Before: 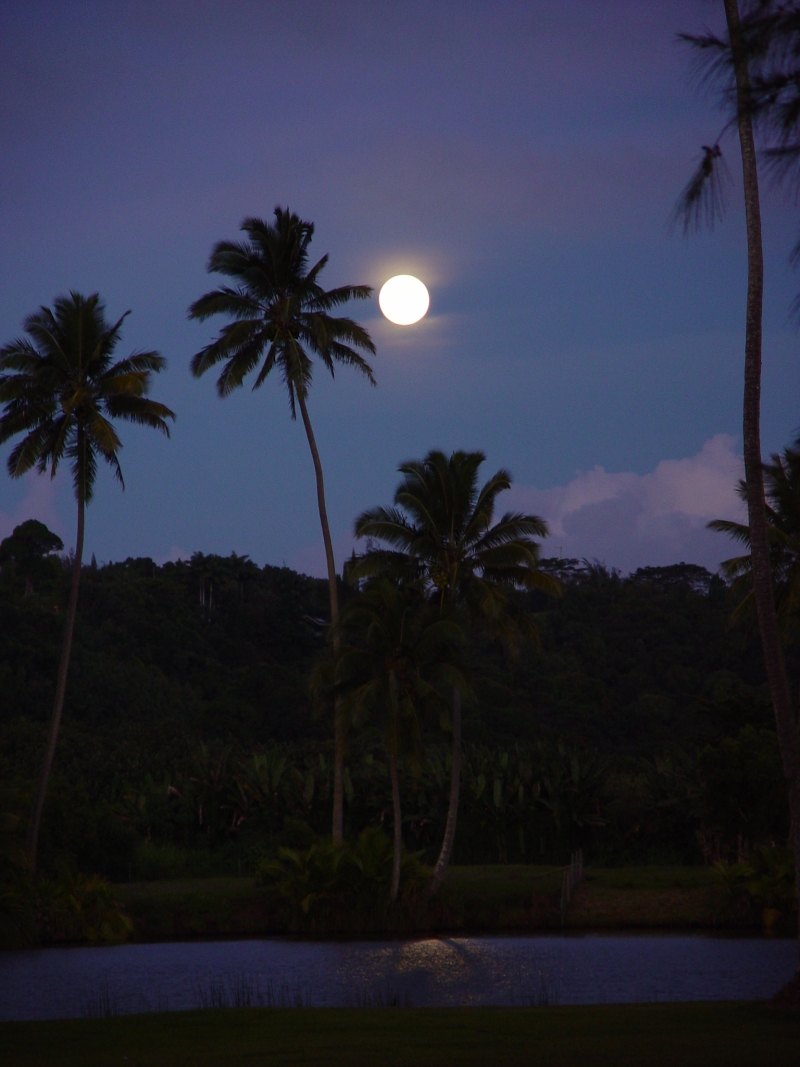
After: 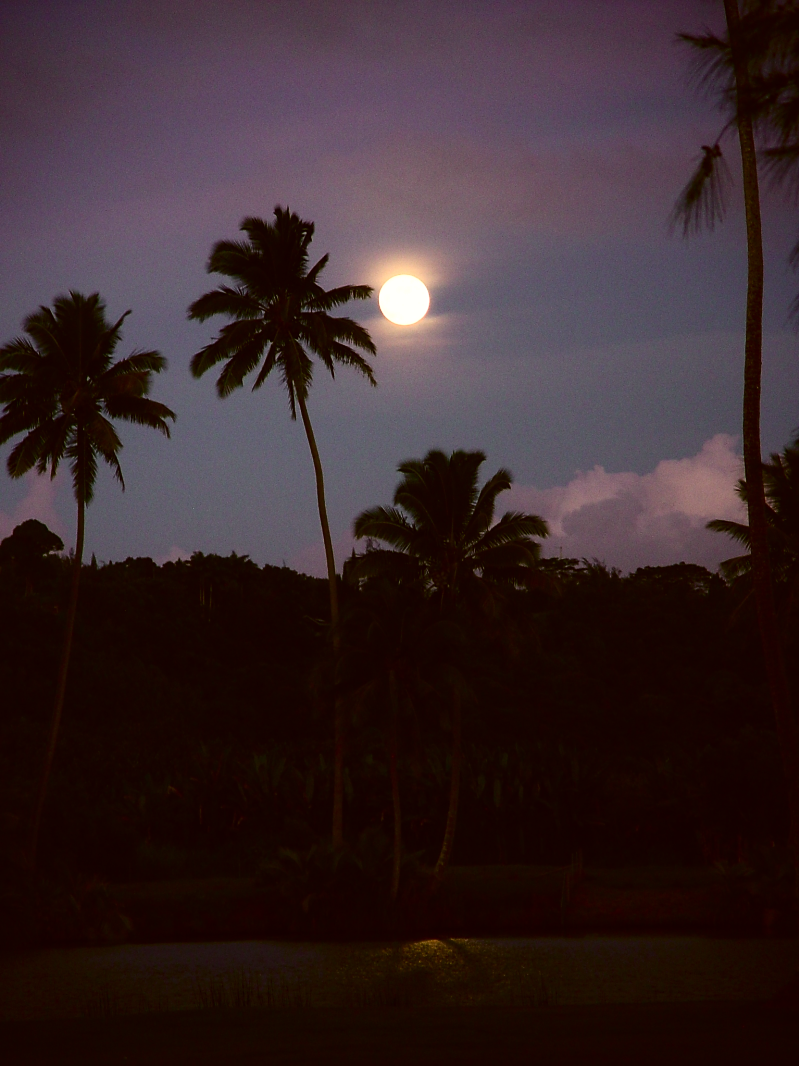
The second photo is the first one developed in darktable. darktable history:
color correction: highlights a* 8.78, highlights b* 15.69, shadows a* -0.641, shadows b* 26.9
exposure: exposure 0.167 EV, compensate highlight preservation false
tone equalizer: -8 EV -0.406 EV, -7 EV -0.362 EV, -6 EV -0.296 EV, -5 EV -0.24 EV, -3 EV 0.216 EV, -2 EV 0.348 EV, -1 EV 0.395 EV, +0 EV 0.412 EV
color balance rgb: perceptual saturation grading › global saturation 19.941%, global vibrance 4.982%
sharpen: radius 1.438, amount 0.403, threshold 1.686
crop and rotate: left 0.091%, bottom 0.012%
contrast brightness saturation: contrast 0.29
